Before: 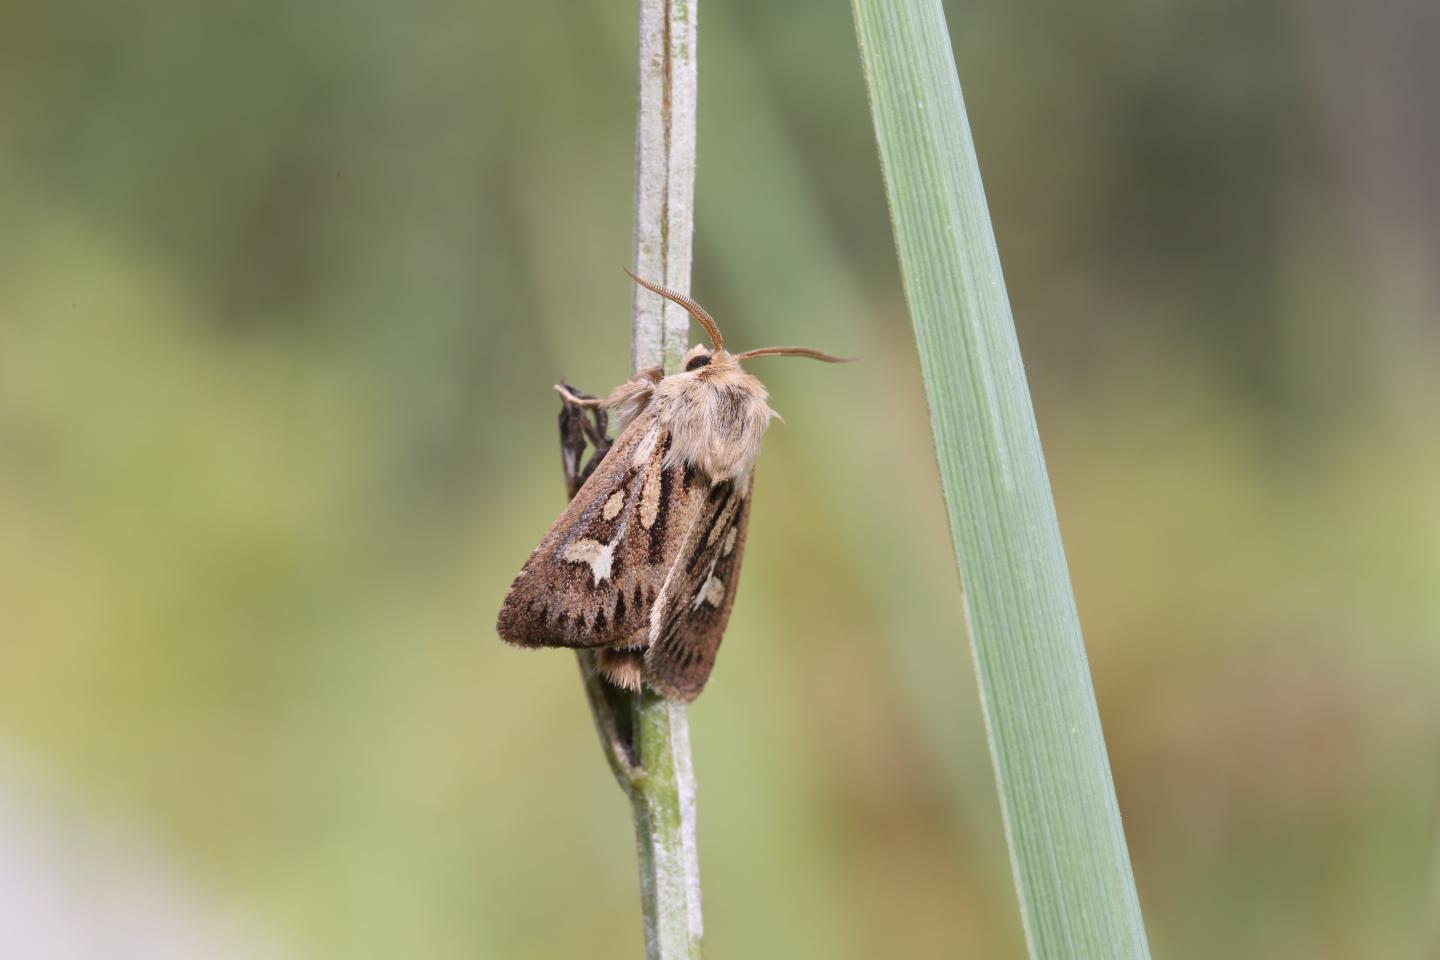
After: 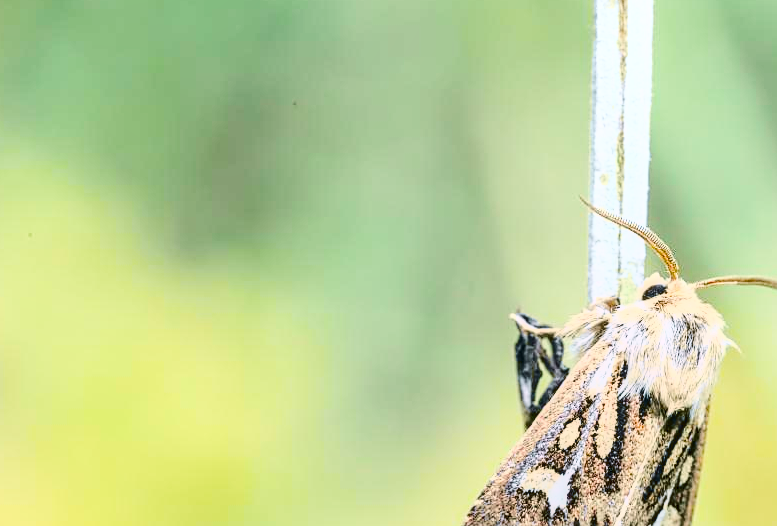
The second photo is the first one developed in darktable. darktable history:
color balance rgb: power › luminance -7.946%, power › chroma 2.278%, power › hue 218.61°, perceptual saturation grading › global saturation 20%, perceptual saturation grading › highlights -24.753%, perceptual saturation grading › shadows 49.42%, contrast -9.651%
base curve: curves: ch0 [(0, 0) (0.028, 0.03) (0.121, 0.232) (0.46, 0.748) (0.859, 0.968) (1, 1)]
sharpen: on, module defaults
local contrast: highlights 63%, detail 143%, midtone range 0.422
tone curve: curves: ch0 [(0, 0.029) (0.087, 0.084) (0.227, 0.239) (0.46, 0.576) (0.657, 0.796) (0.861, 0.932) (0.997, 0.951)]; ch1 [(0, 0) (0.353, 0.344) (0.45, 0.46) (0.502, 0.494) (0.534, 0.523) (0.573, 0.576) (0.602, 0.631) (0.647, 0.669) (1, 1)]; ch2 [(0, 0) (0.333, 0.346) (0.385, 0.395) (0.44, 0.466) (0.5, 0.493) (0.521, 0.56) (0.553, 0.579) (0.573, 0.599) (0.667, 0.777) (1, 1)], color space Lab, independent channels, preserve colors none
crop and rotate: left 3.062%, top 7.405%, right 42.976%, bottom 37.707%
